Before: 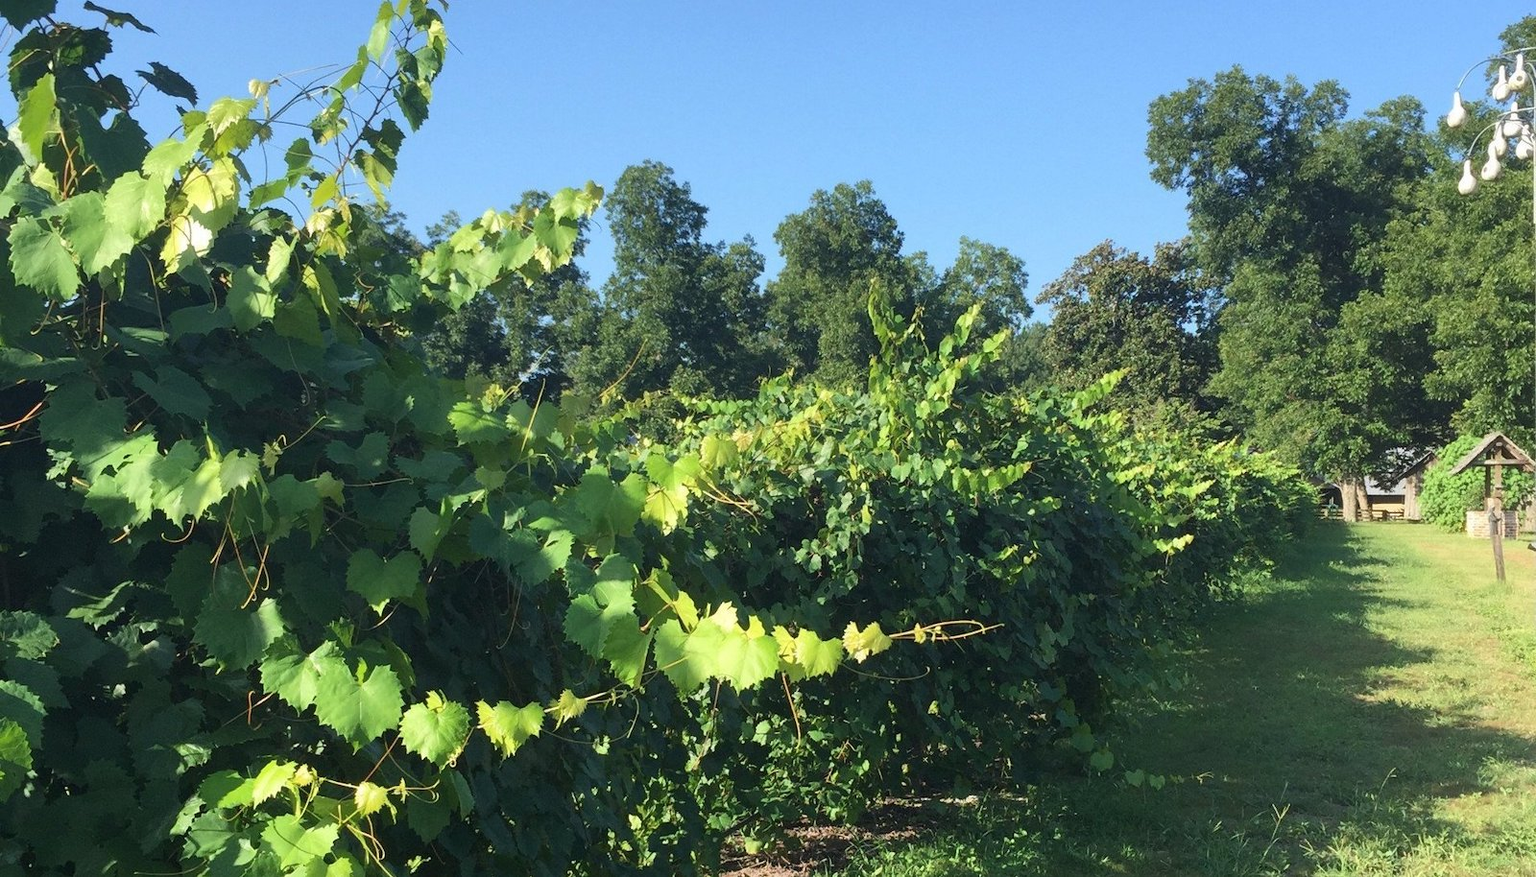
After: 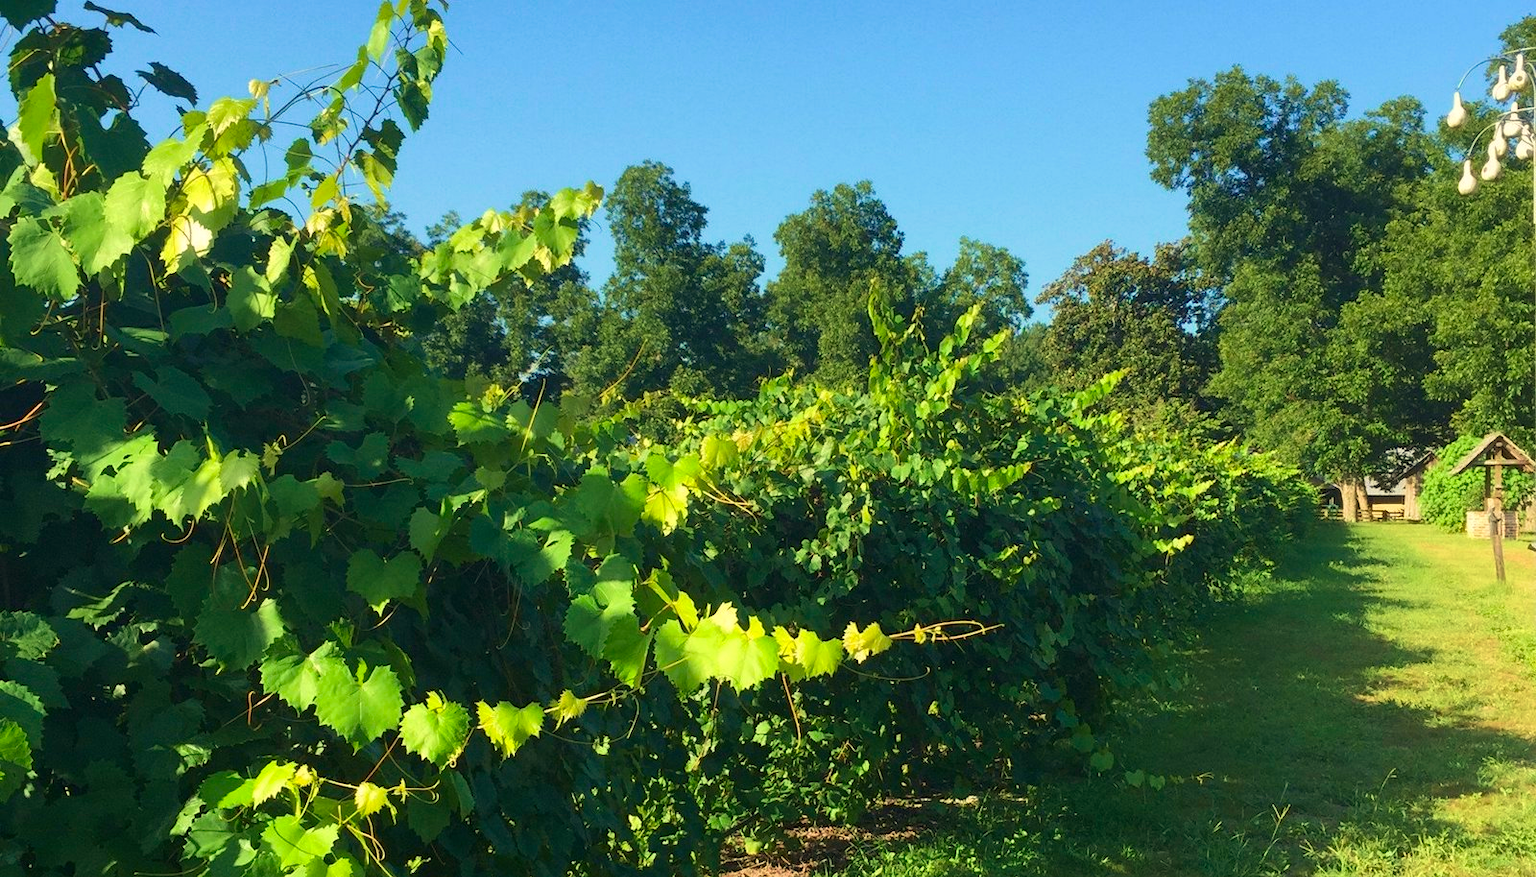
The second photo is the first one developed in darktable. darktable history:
contrast brightness saturation: brightness -0.02, saturation 0.35
velvia: on, module defaults
white balance: red 1.029, blue 0.92
